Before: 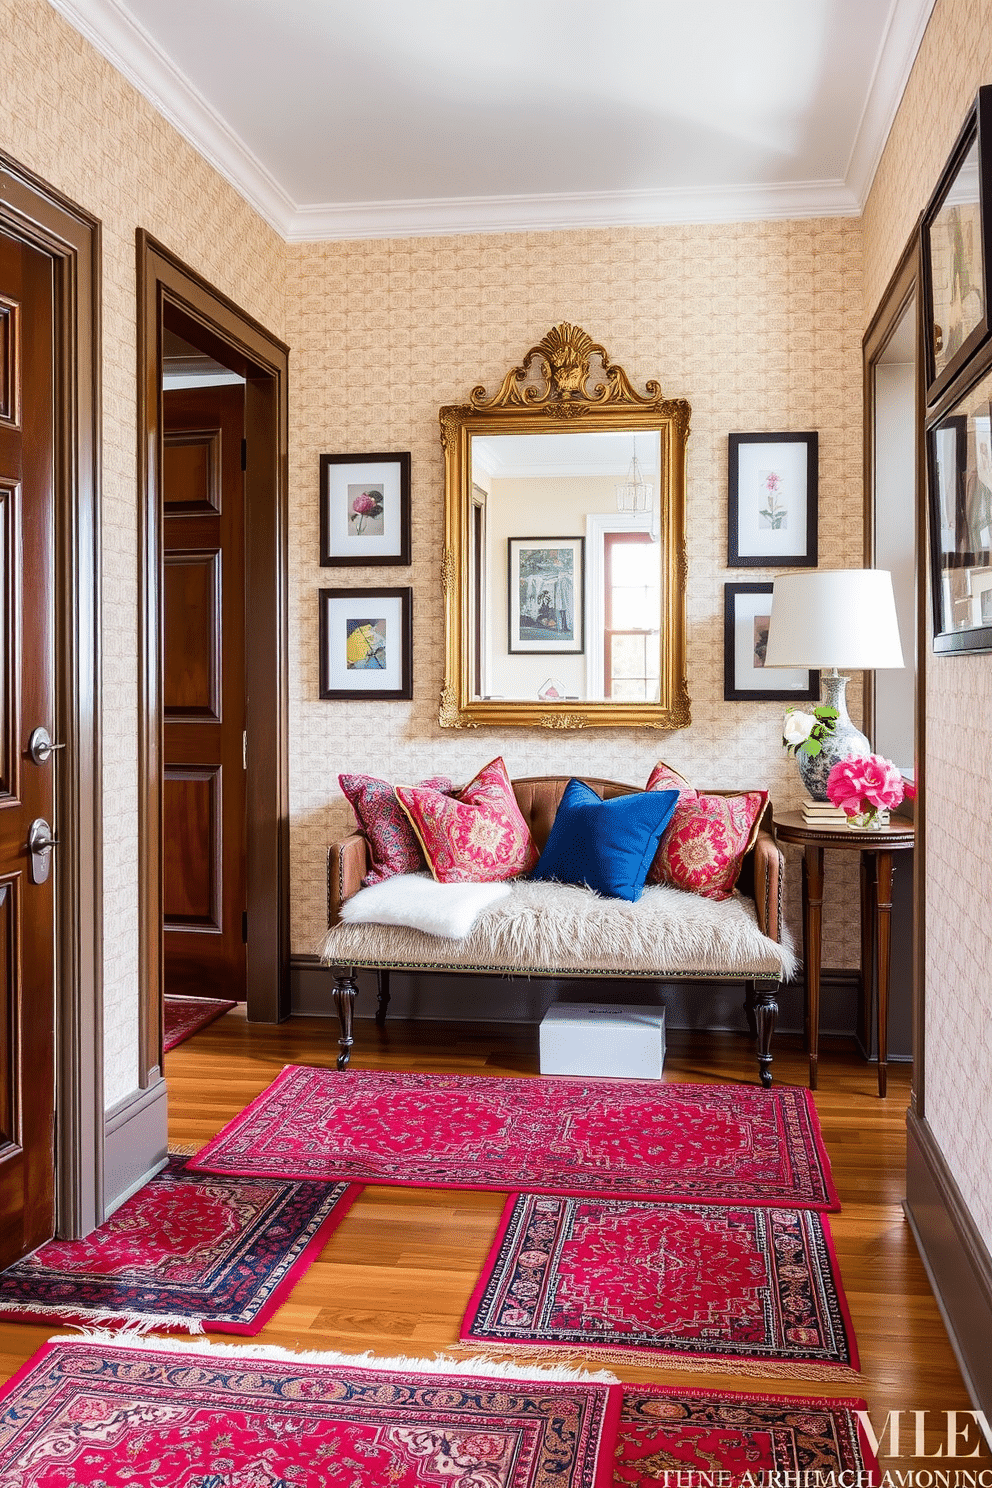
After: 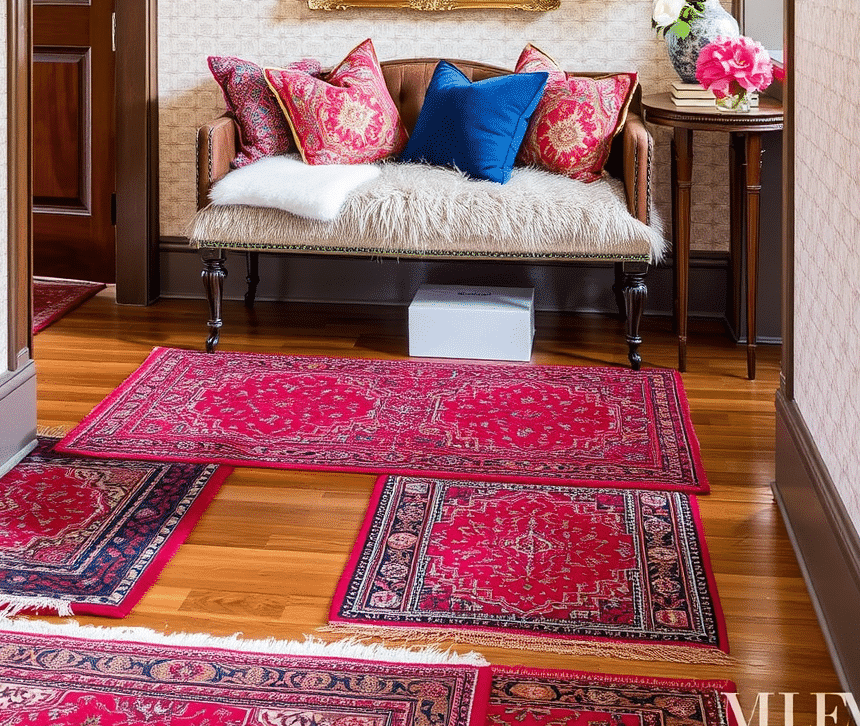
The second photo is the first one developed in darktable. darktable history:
crop and rotate: left 13.231%, top 48.312%, bottom 2.837%
